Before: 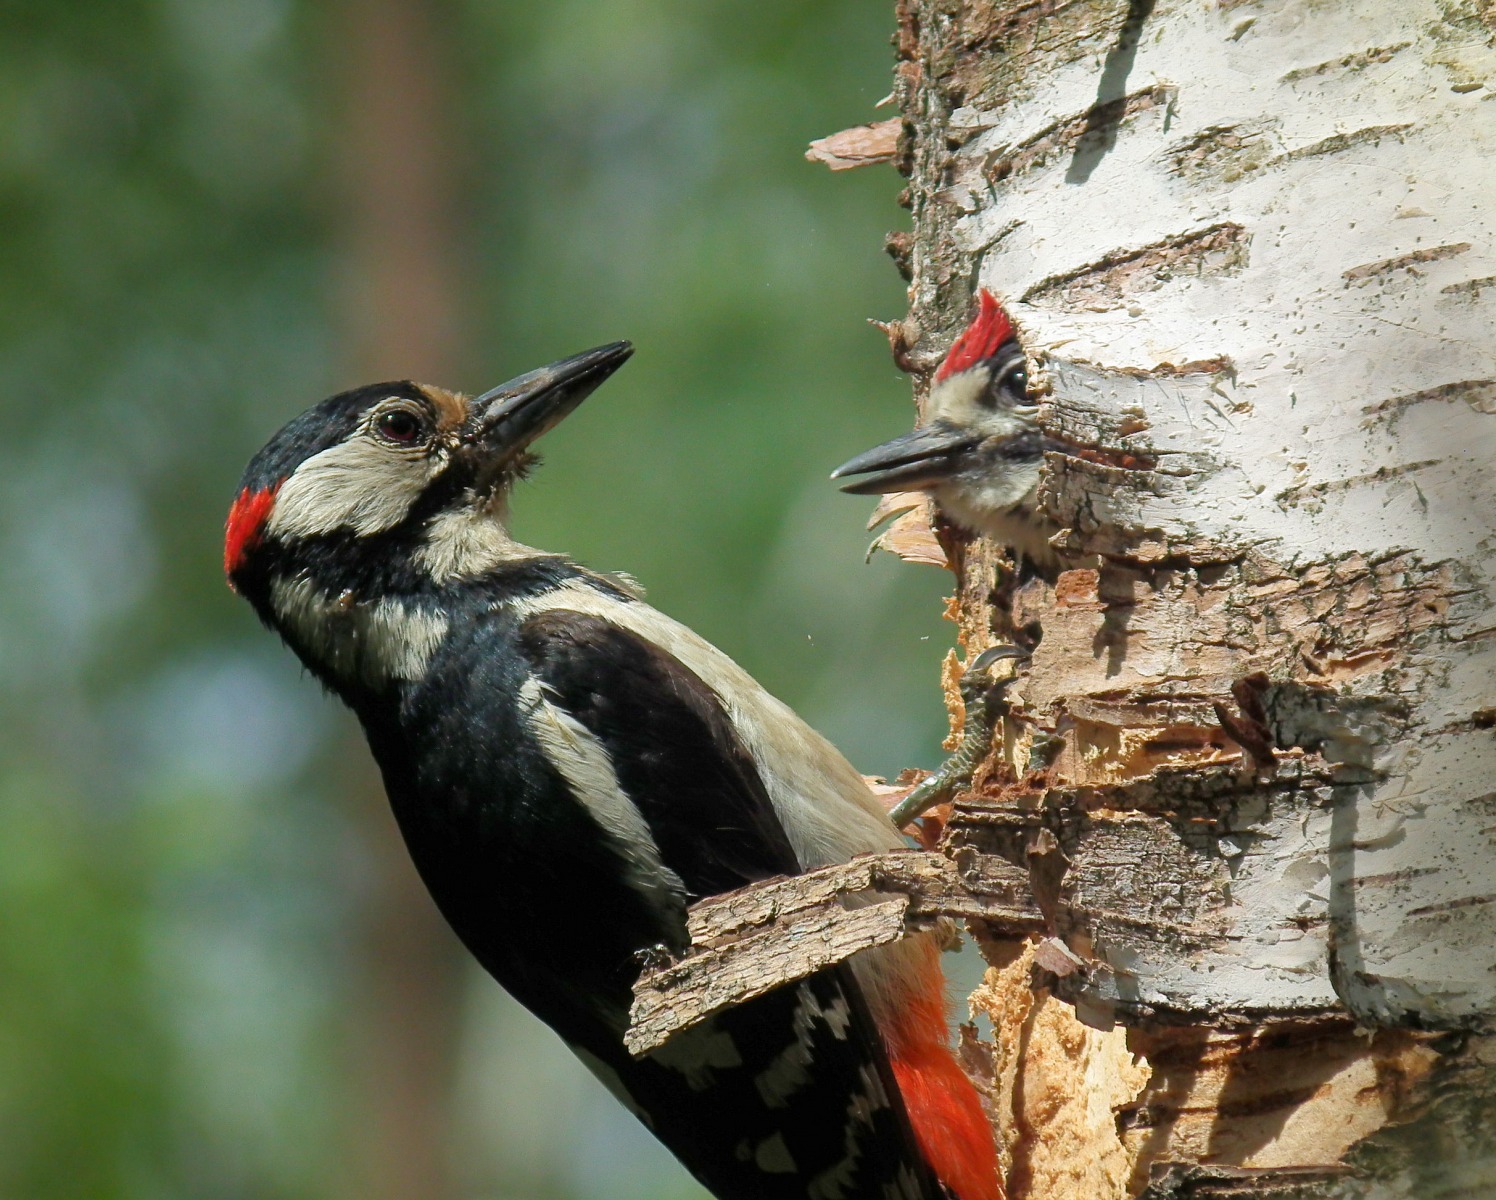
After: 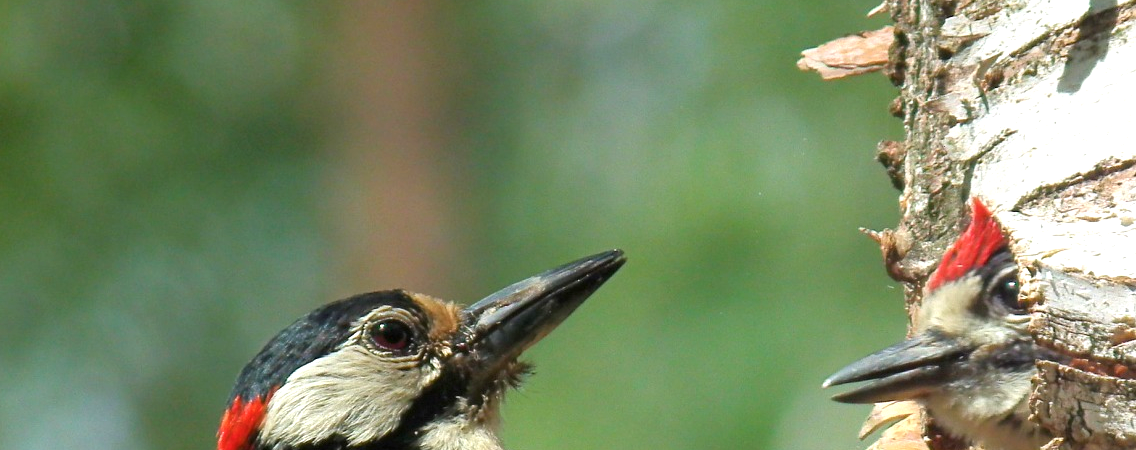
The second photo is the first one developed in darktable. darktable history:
color balance rgb: perceptual saturation grading › global saturation 0.988%, global vibrance 20%
exposure: exposure 0.58 EV, compensate exposure bias true, compensate highlight preservation false
crop: left 0.539%, top 7.627%, right 23.486%, bottom 54.832%
